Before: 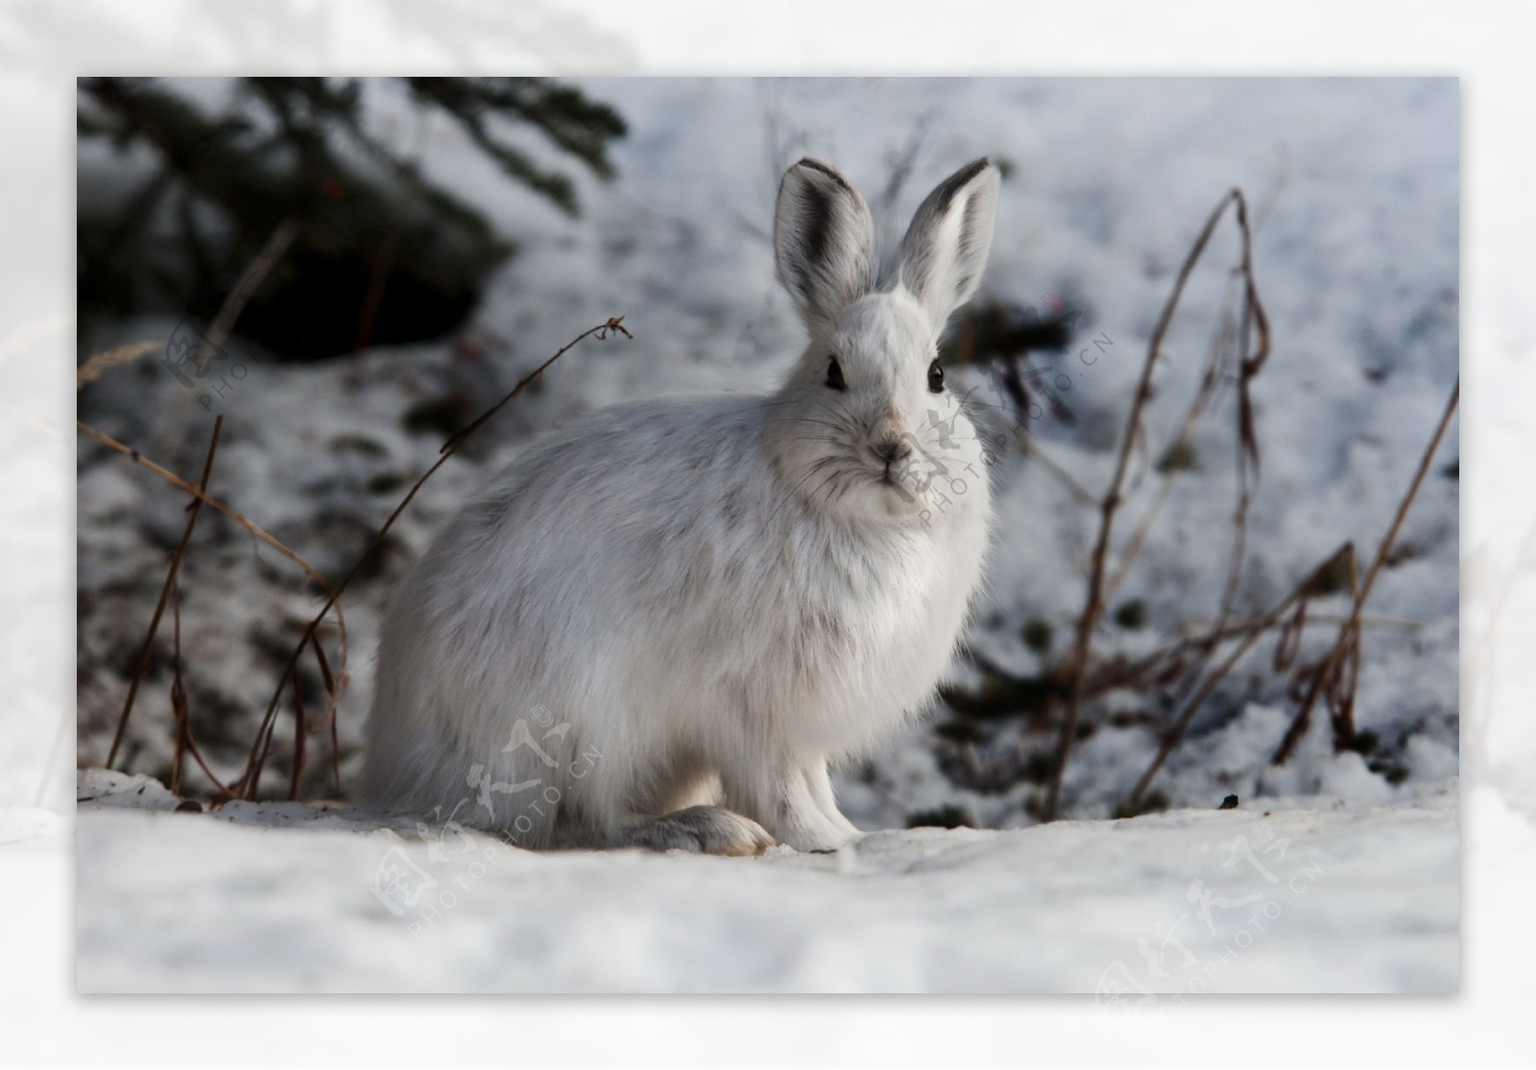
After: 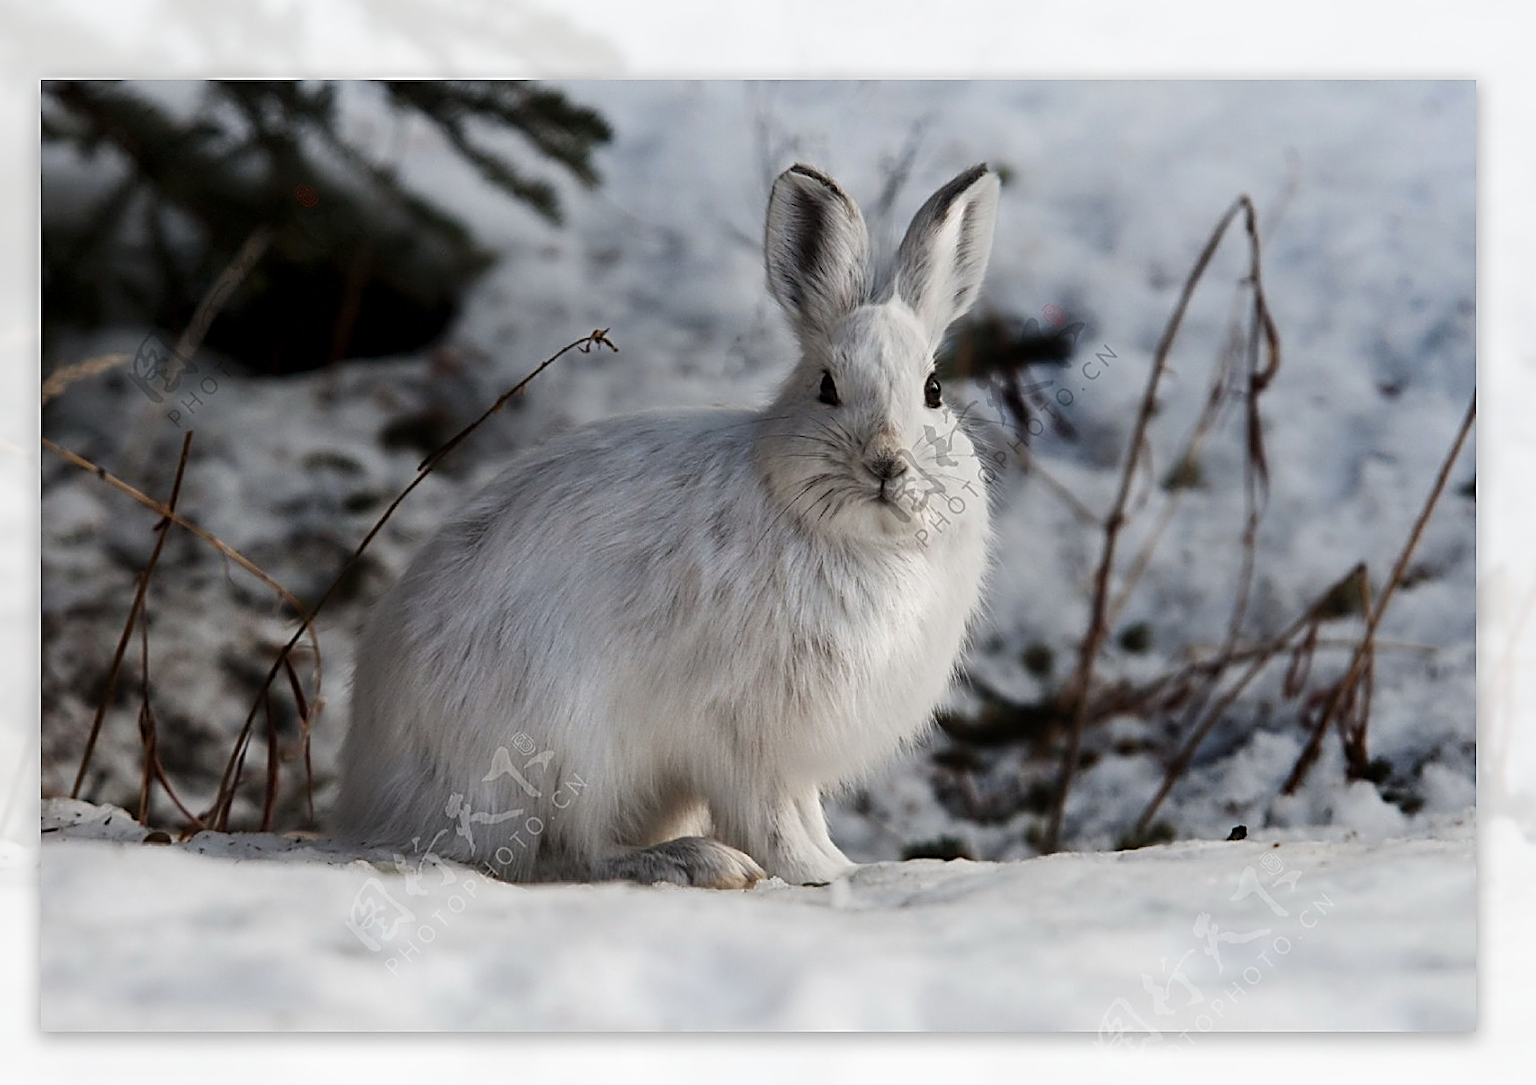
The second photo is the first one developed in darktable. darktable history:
crop and rotate: left 2.536%, right 1.107%, bottom 2.246%
sharpen: amount 0.901
